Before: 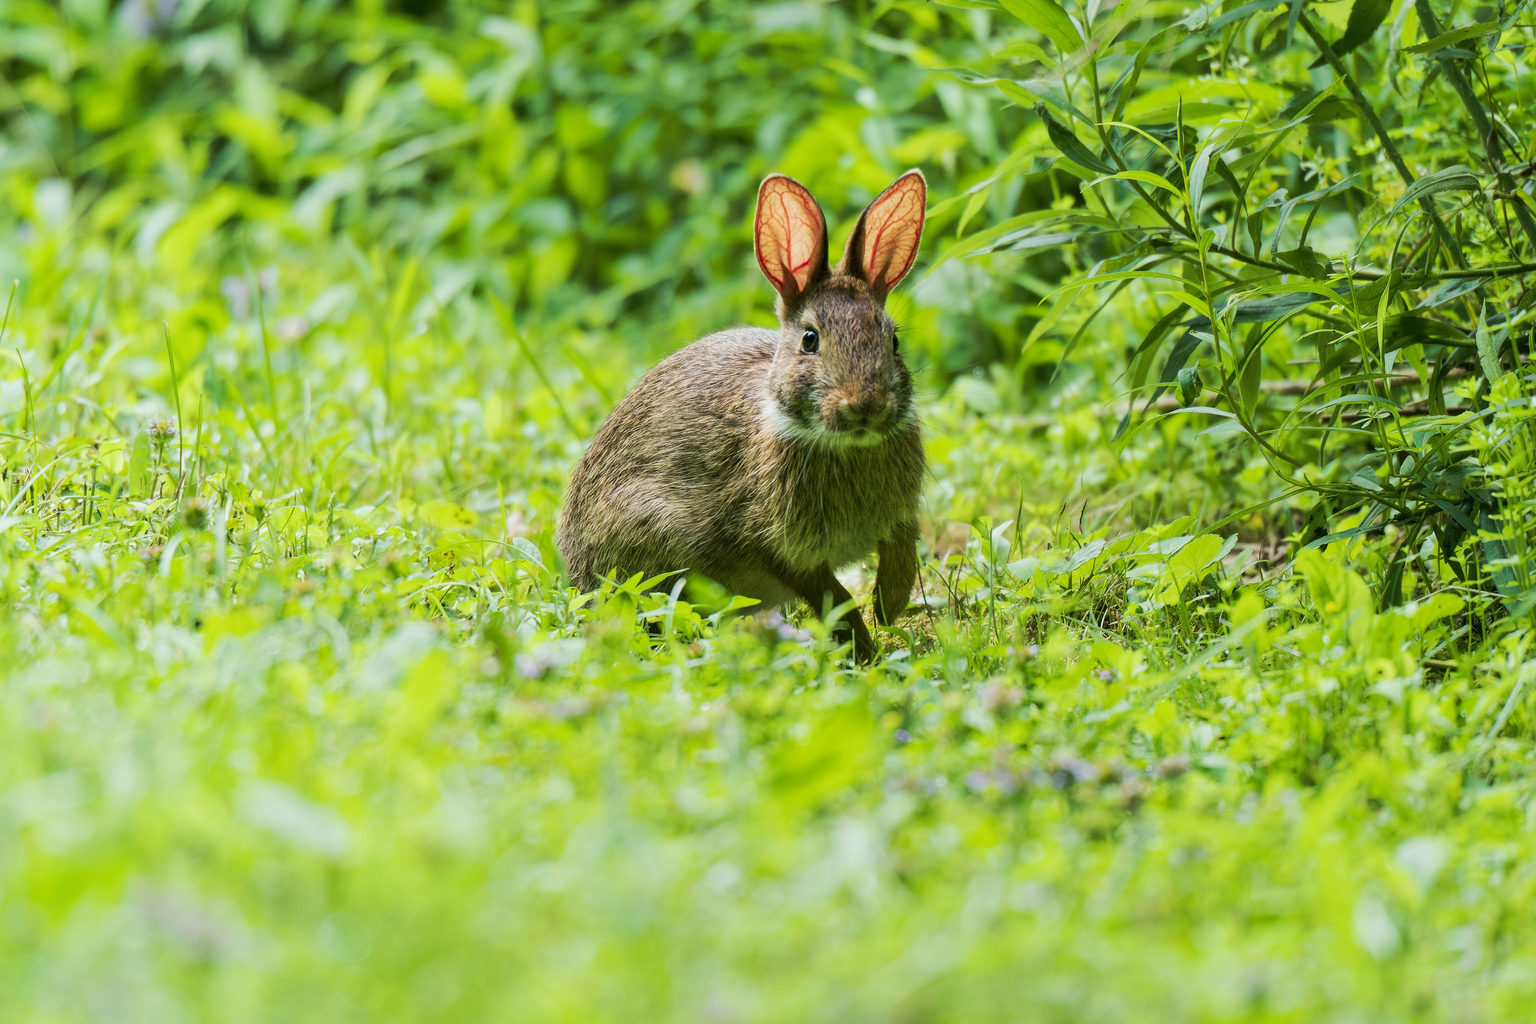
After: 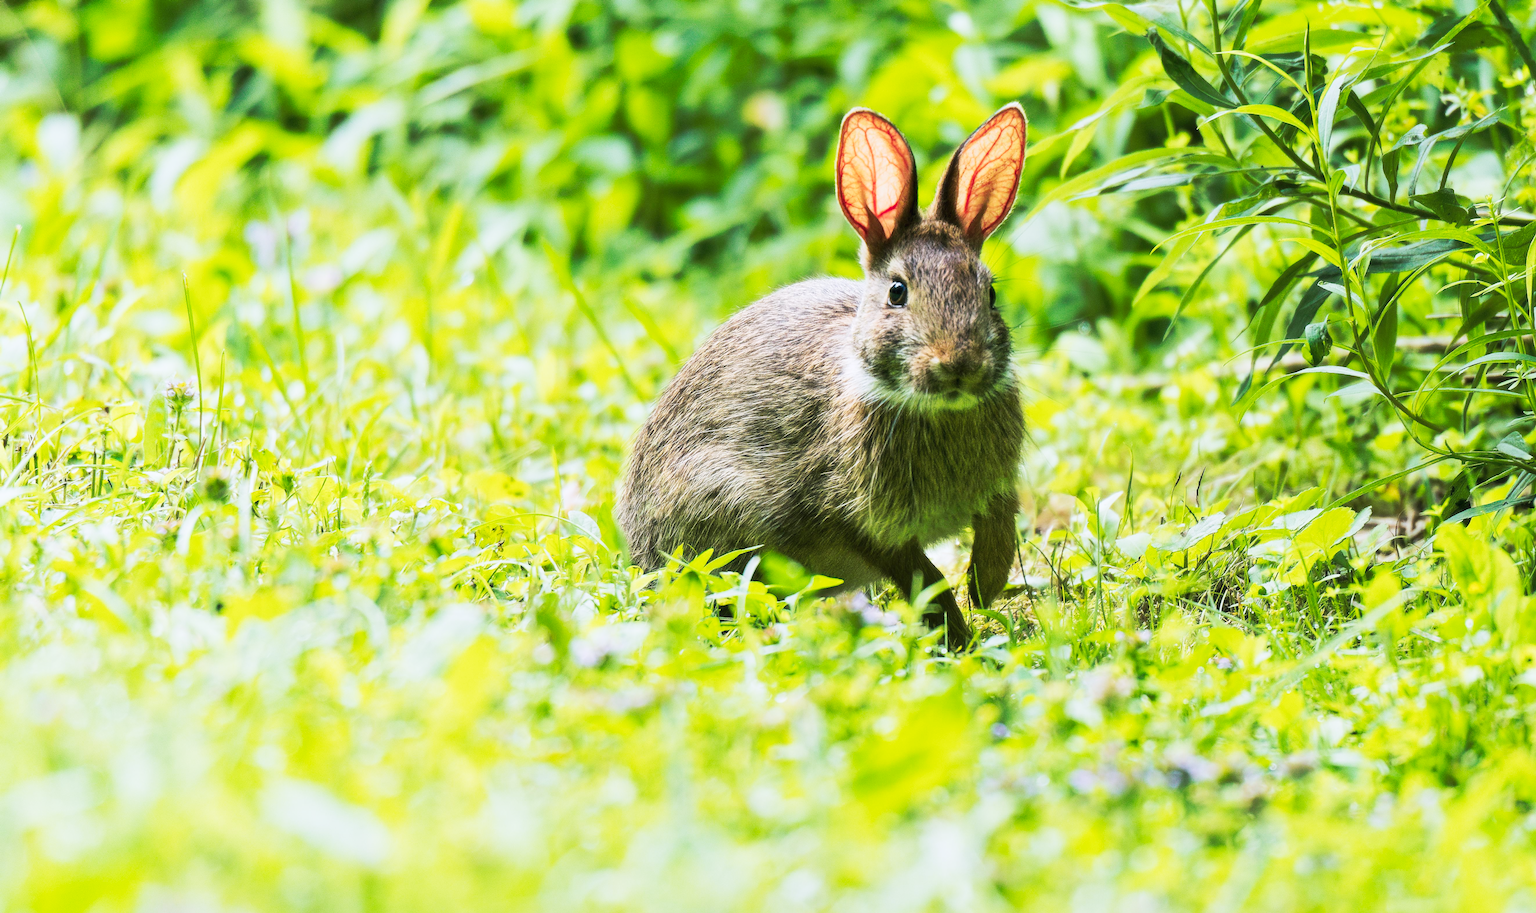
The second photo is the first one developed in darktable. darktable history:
tone curve: curves: ch0 [(0, 0) (0.003, 0.017) (0.011, 0.018) (0.025, 0.03) (0.044, 0.051) (0.069, 0.075) (0.1, 0.104) (0.136, 0.138) (0.177, 0.183) (0.224, 0.237) (0.277, 0.294) (0.335, 0.361) (0.399, 0.446) (0.468, 0.552) (0.543, 0.66) (0.623, 0.753) (0.709, 0.843) (0.801, 0.912) (0.898, 0.962) (1, 1)], preserve colors none
crop: top 7.49%, right 9.717%, bottom 11.943%
white balance: red 1.004, blue 1.096
haze removal: strength -0.1, adaptive false
